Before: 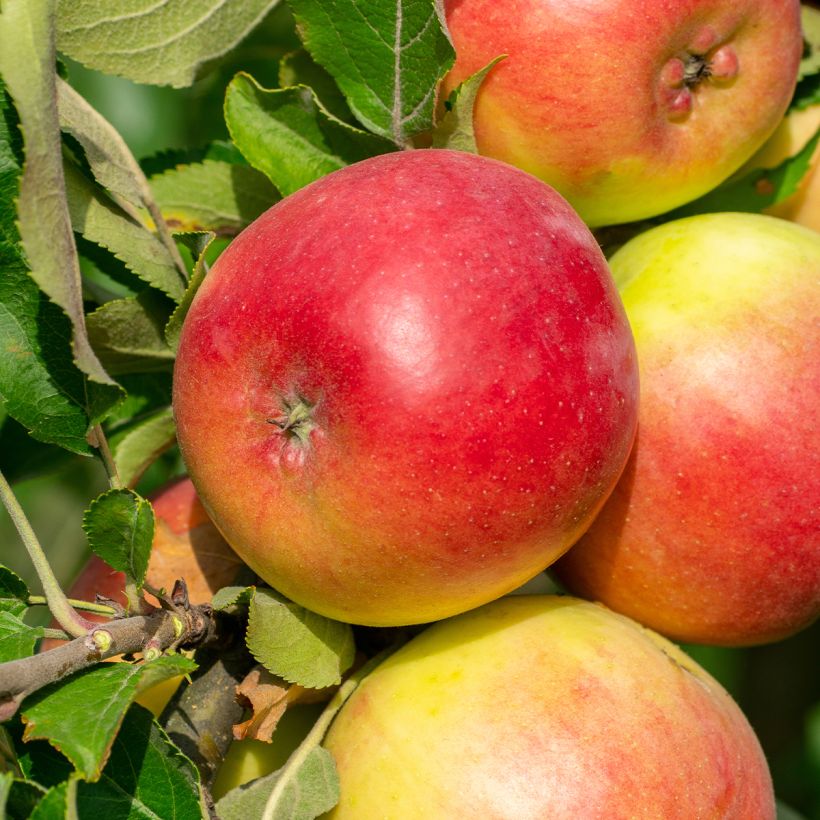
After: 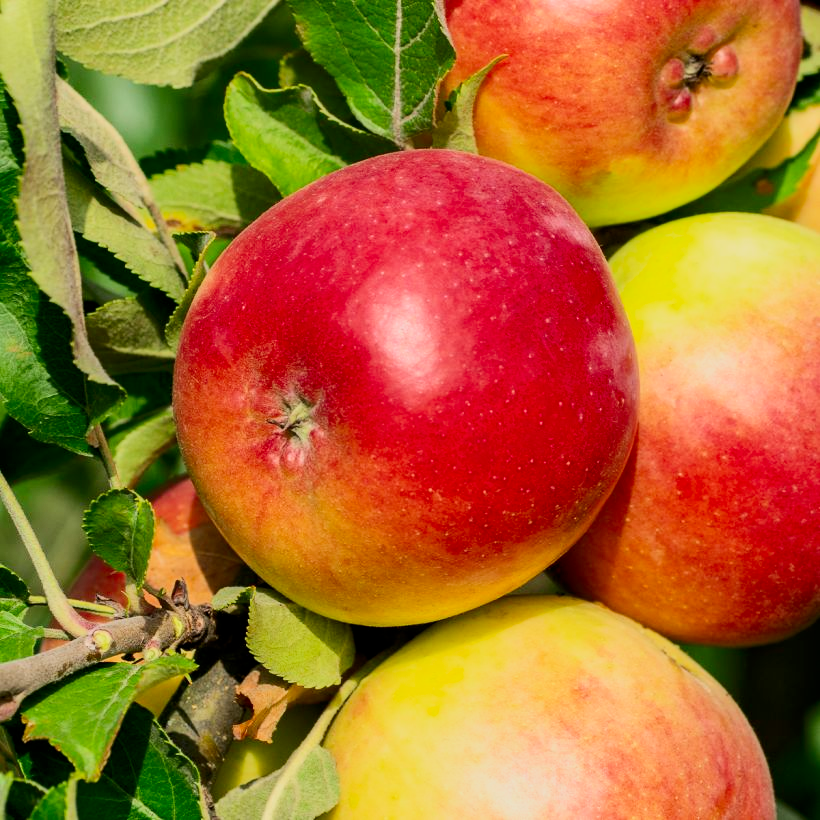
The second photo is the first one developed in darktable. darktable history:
filmic rgb: black relative exposure -7.02 EV, white relative exposure 6 EV, target black luminance 0%, hardness 2.77, latitude 61.56%, contrast 0.699, highlights saturation mix 10.05%, shadows ↔ highlights balance -0.117%, color science v6 (2022)
contrast brightness saturation: contrast 0.404, brightness 0.108, saturation 0.214
